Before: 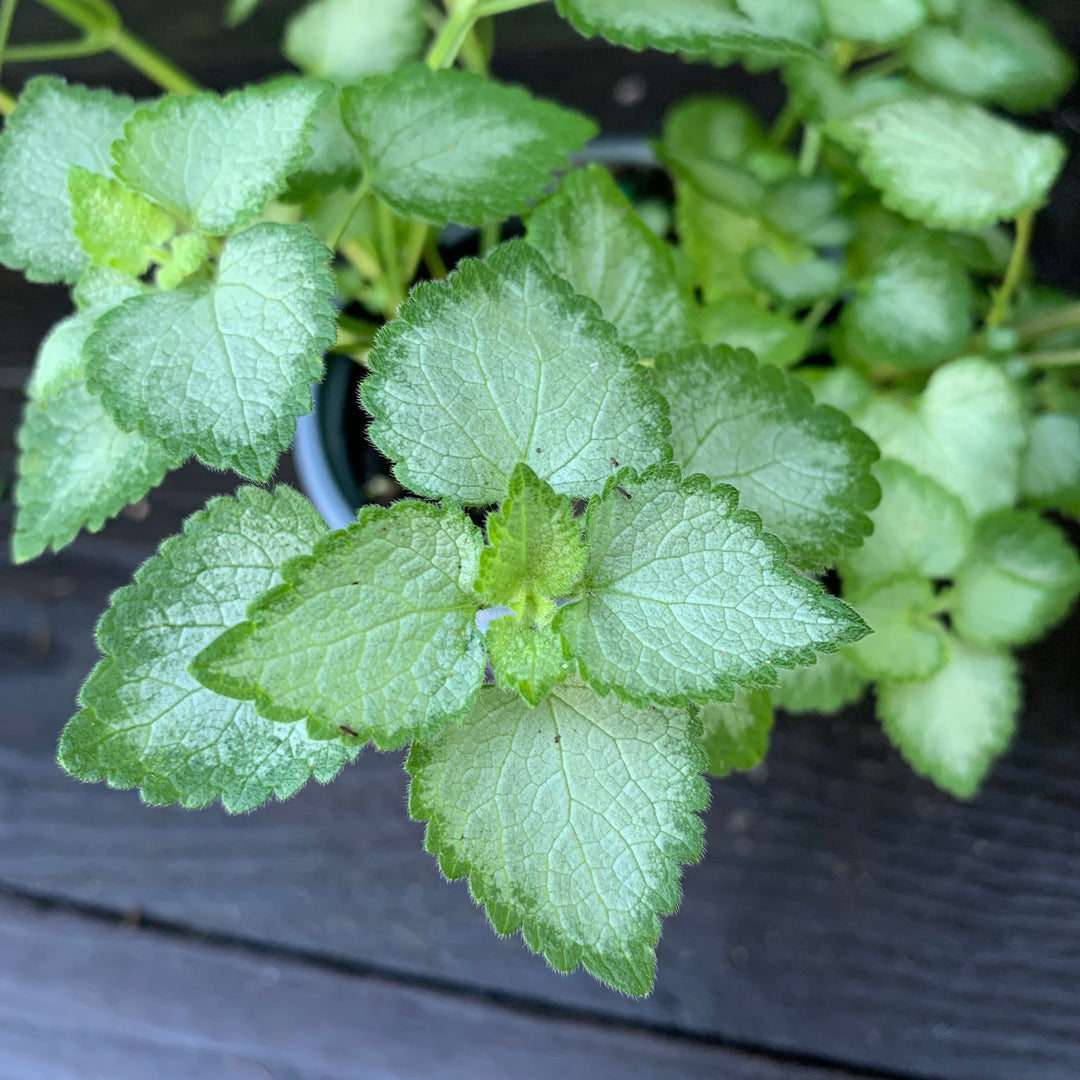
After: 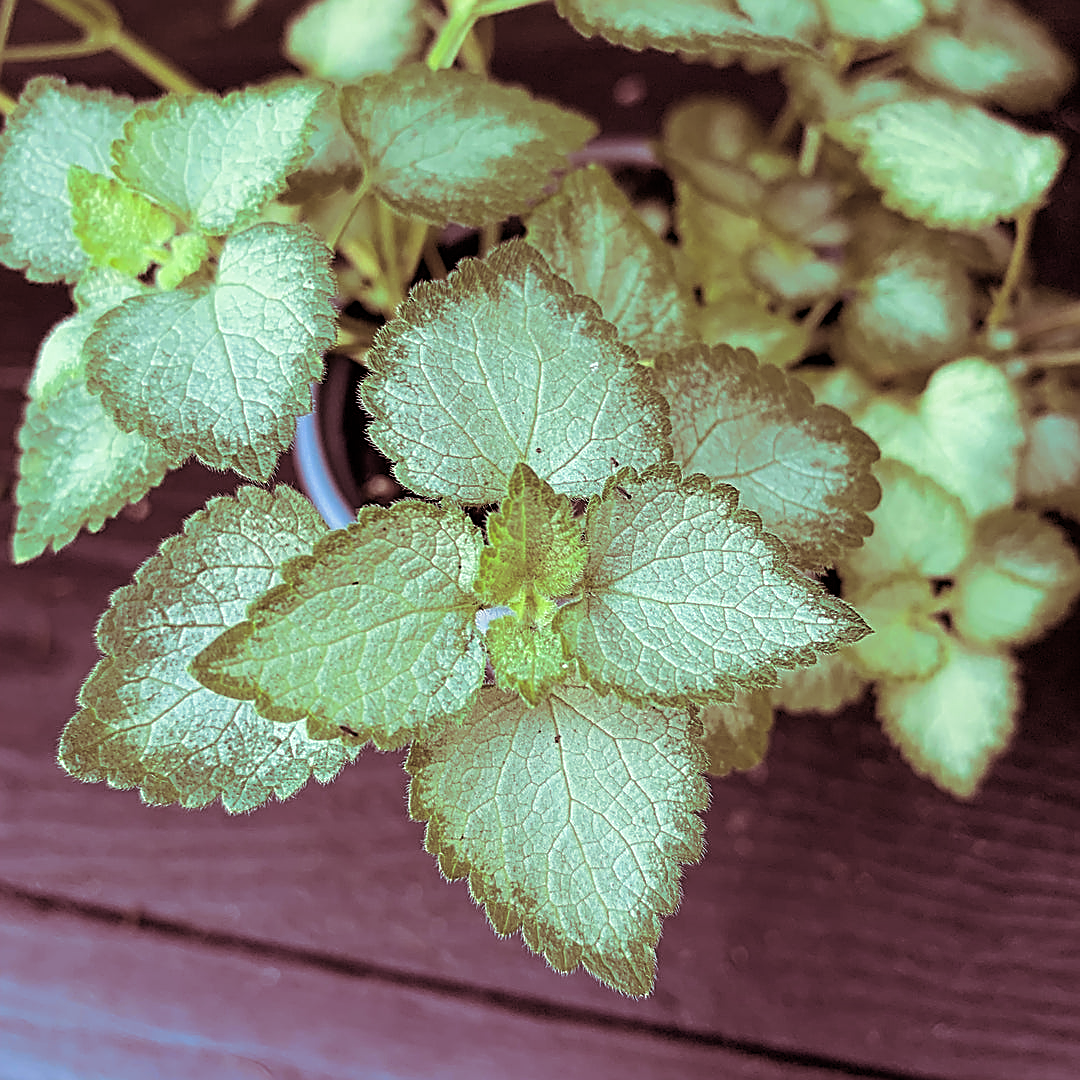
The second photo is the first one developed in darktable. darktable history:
sharpen: radius 1.685, amount 1.294
split-toning: compress 20%
